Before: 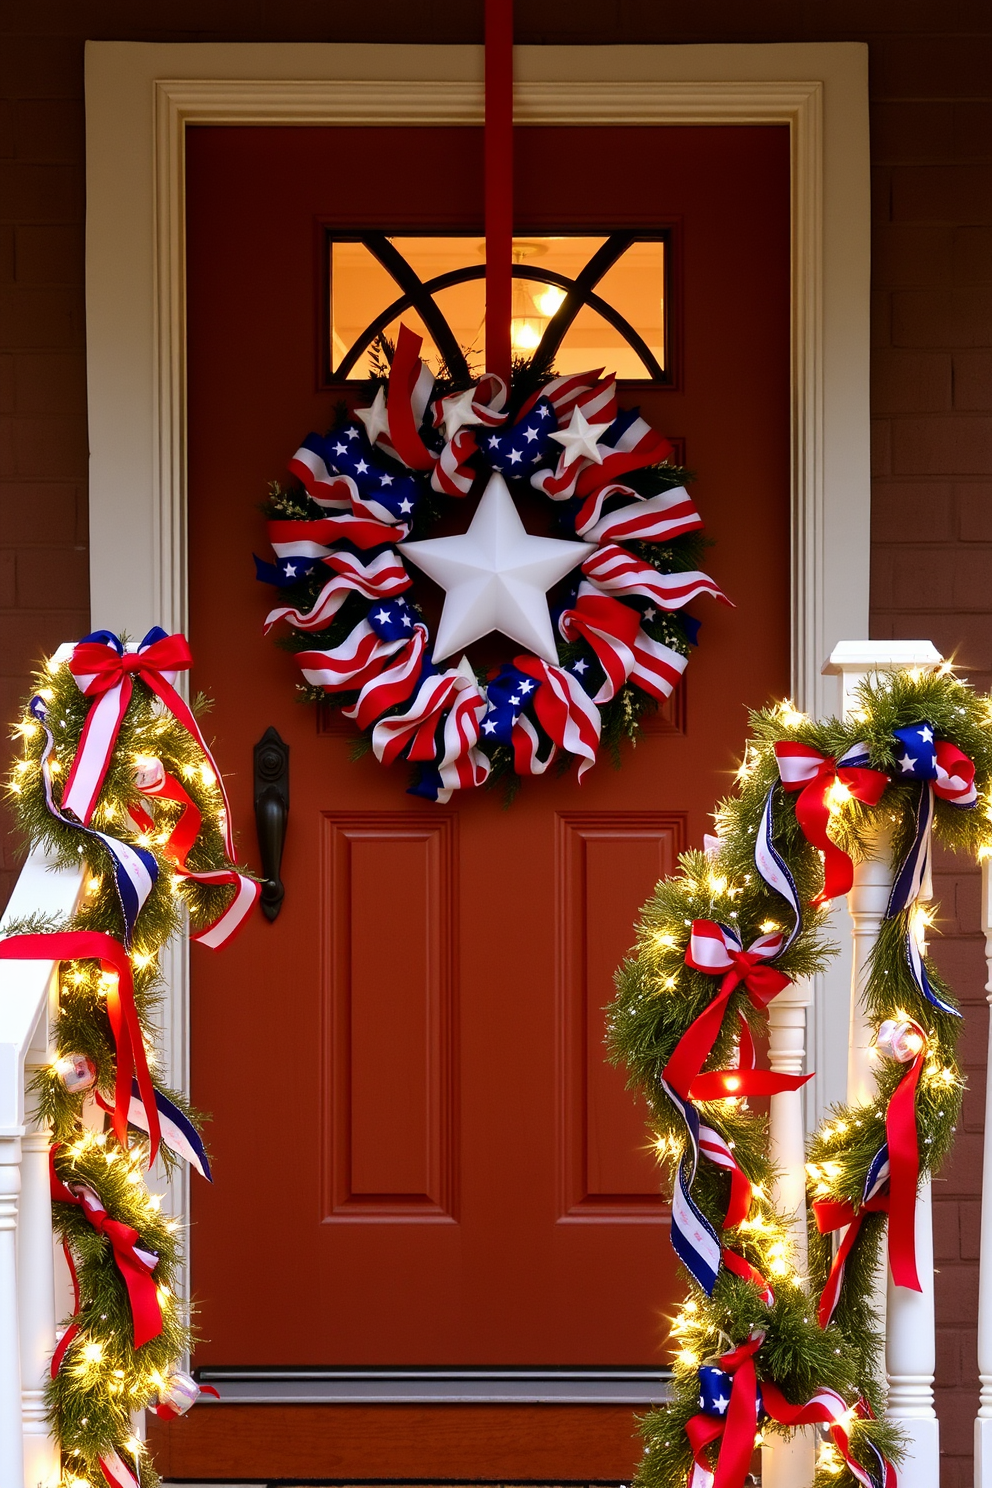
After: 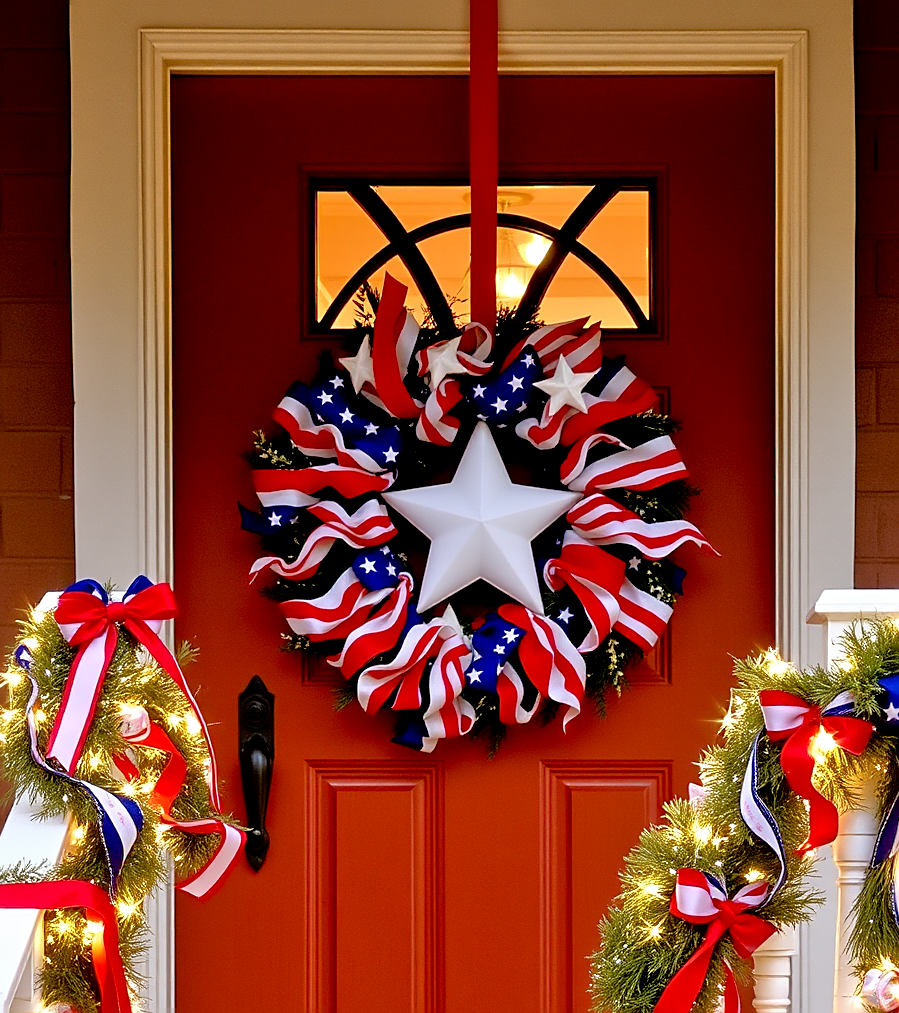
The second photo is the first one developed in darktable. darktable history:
tone equalizer: -7 EV 0.151 EV, -6 EV 0.638 EV, -5 EV 1.18 EV, -4 EV 1.33 EV, -3 EV 1.14 EV, -2 EV 0.6 EV, -1 EV 0.166 EV
sharpen: amount 0.499
crop: left 1.571%, top 3.434%, right 7.72%, bottom 28.463%
exposure: black level correction 0.007, compensate highlight preservation false
